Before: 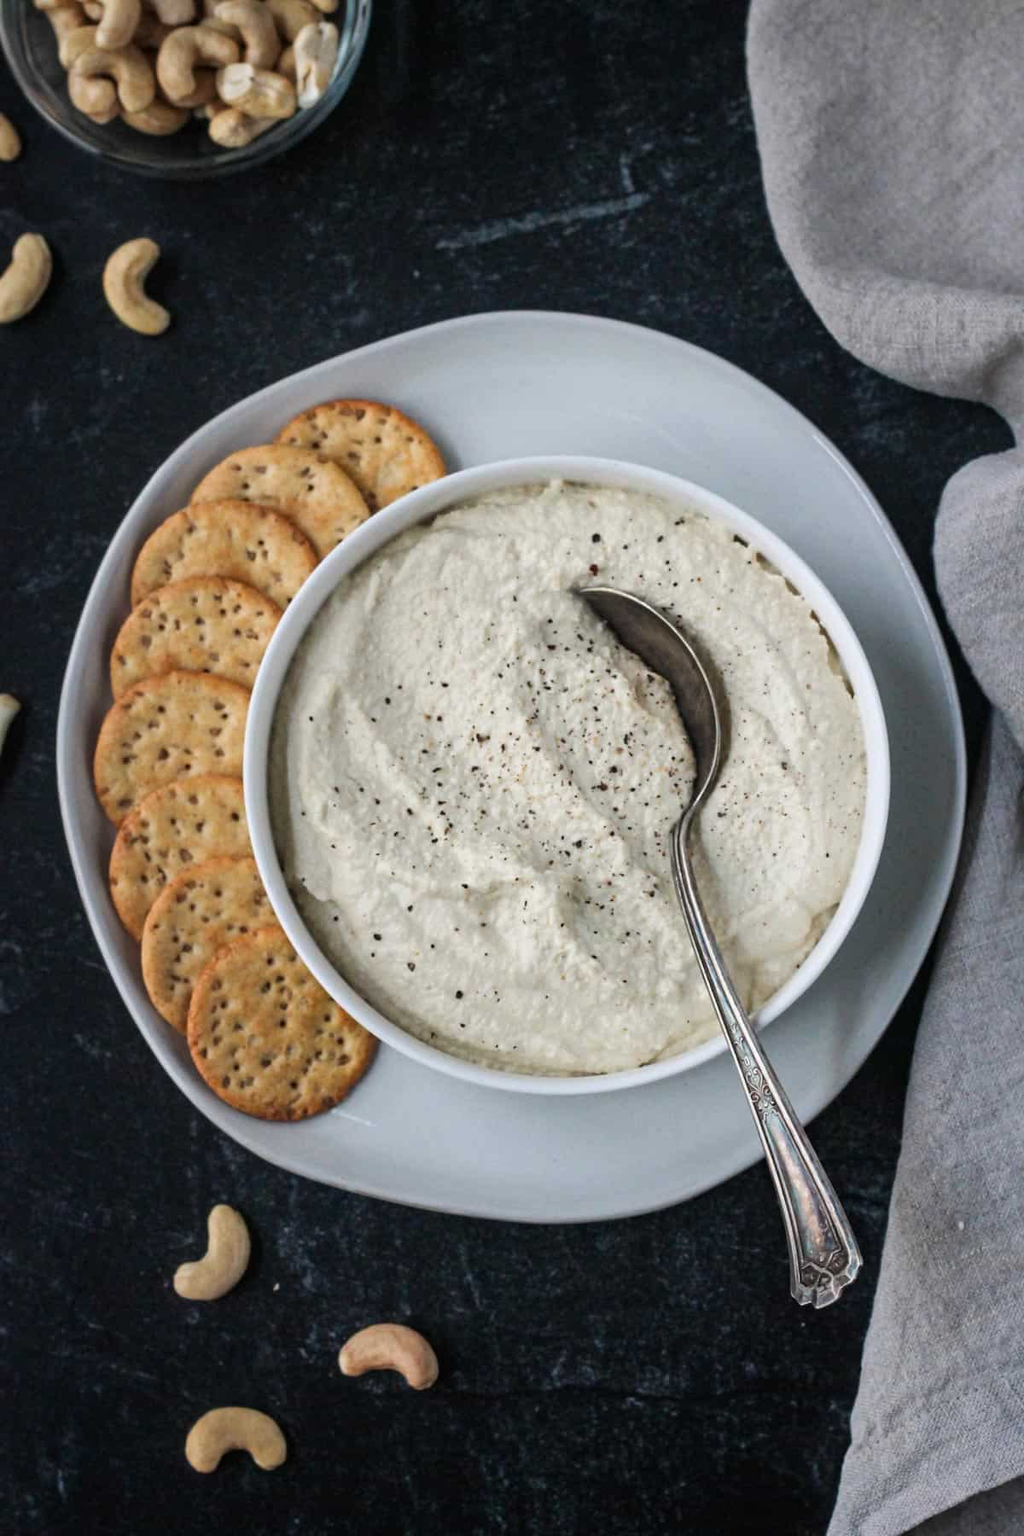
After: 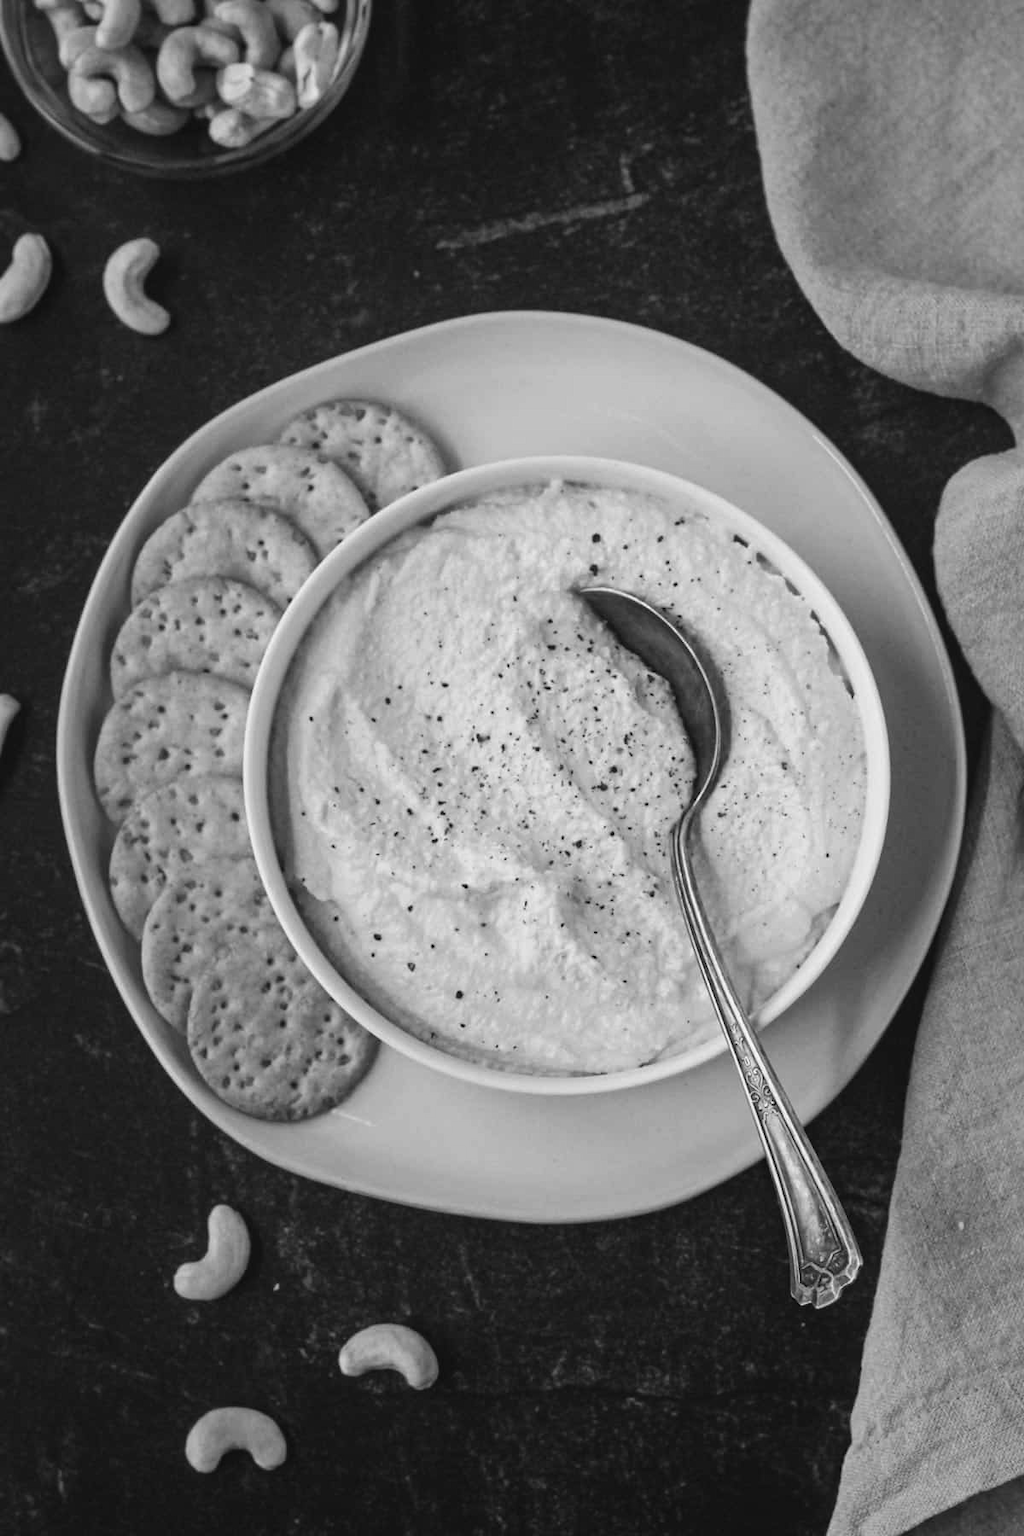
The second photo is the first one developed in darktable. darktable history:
monochrome: on, module defaults
color balance: lift [1.004, 1.002, 1.002, 0.998], gamma [1, 1.007, 1.002, 0.993], gain [1, 0.977, 1.013, 1.023], contrast -3.64%
